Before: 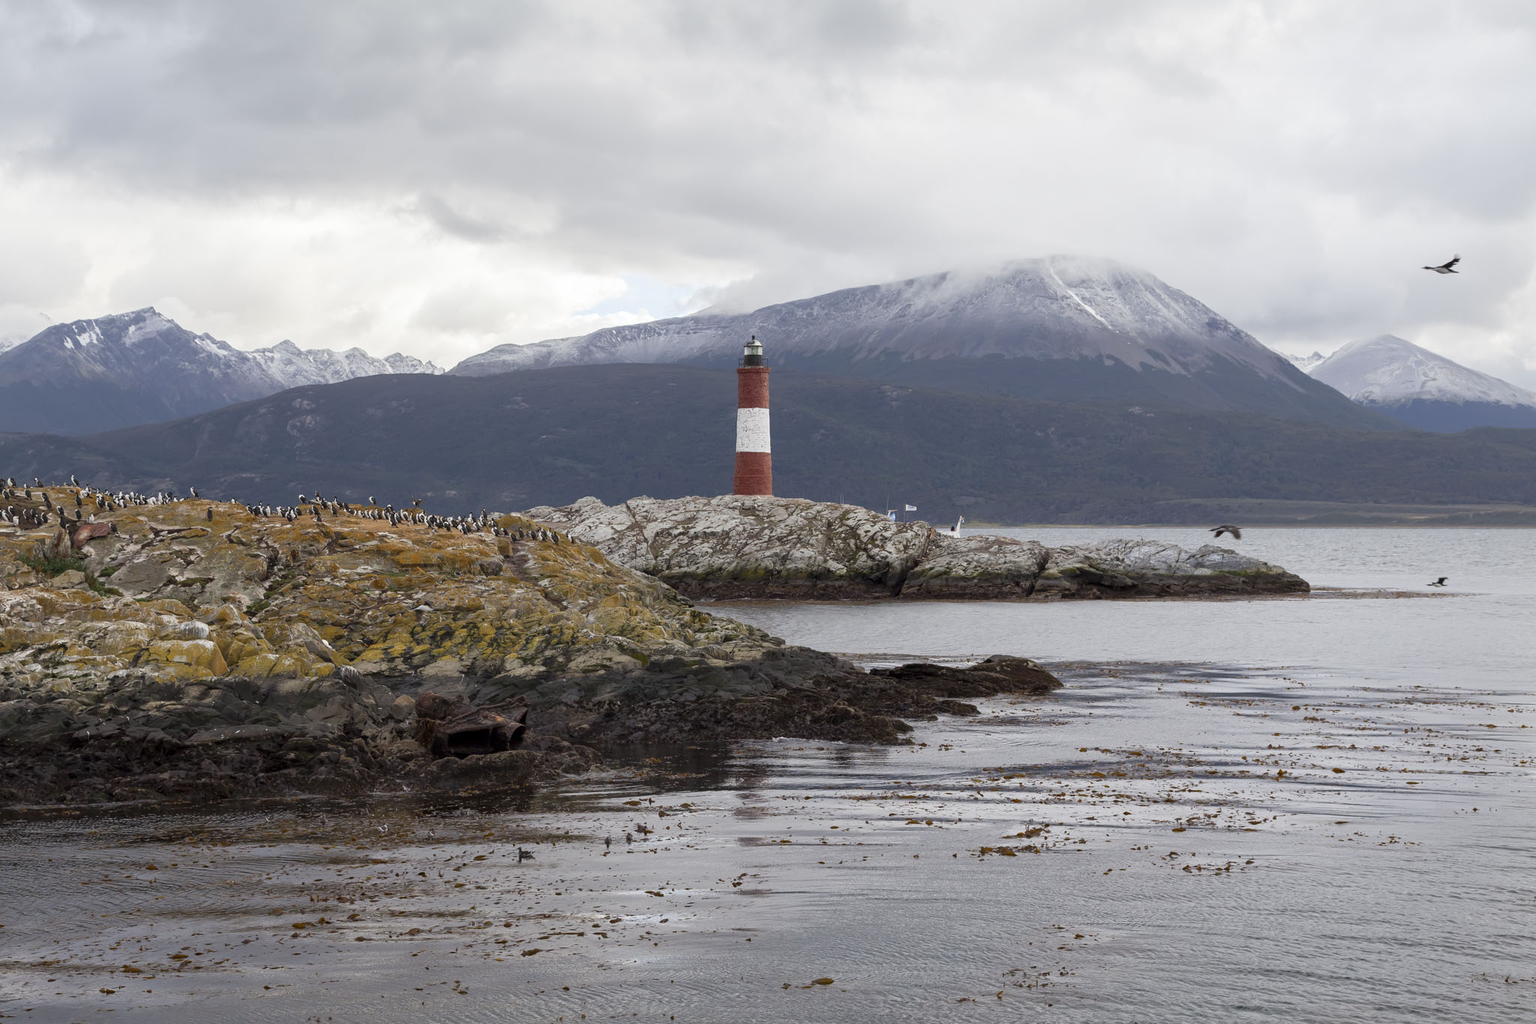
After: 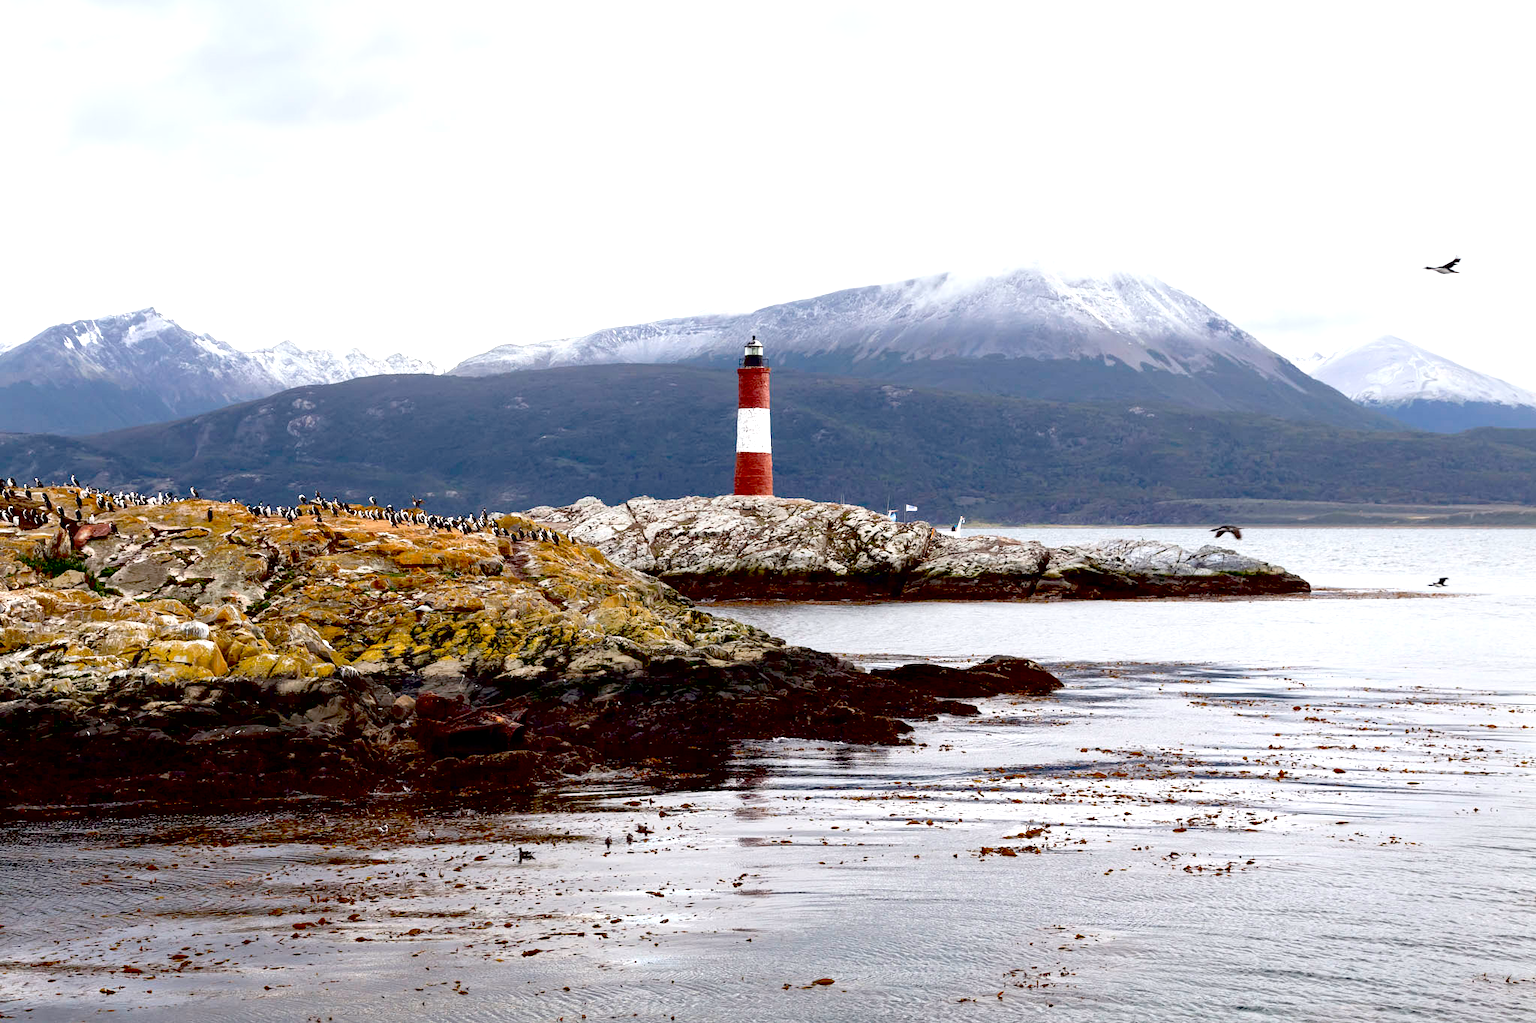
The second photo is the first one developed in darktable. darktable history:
exposure: black level correction 0.035, exposure 0.904 EV, compensate highlight preservation false
crop: left 0.017%
contrast brightness saturation: contrast 0.101, brightness 0.015, saturation 0.021
